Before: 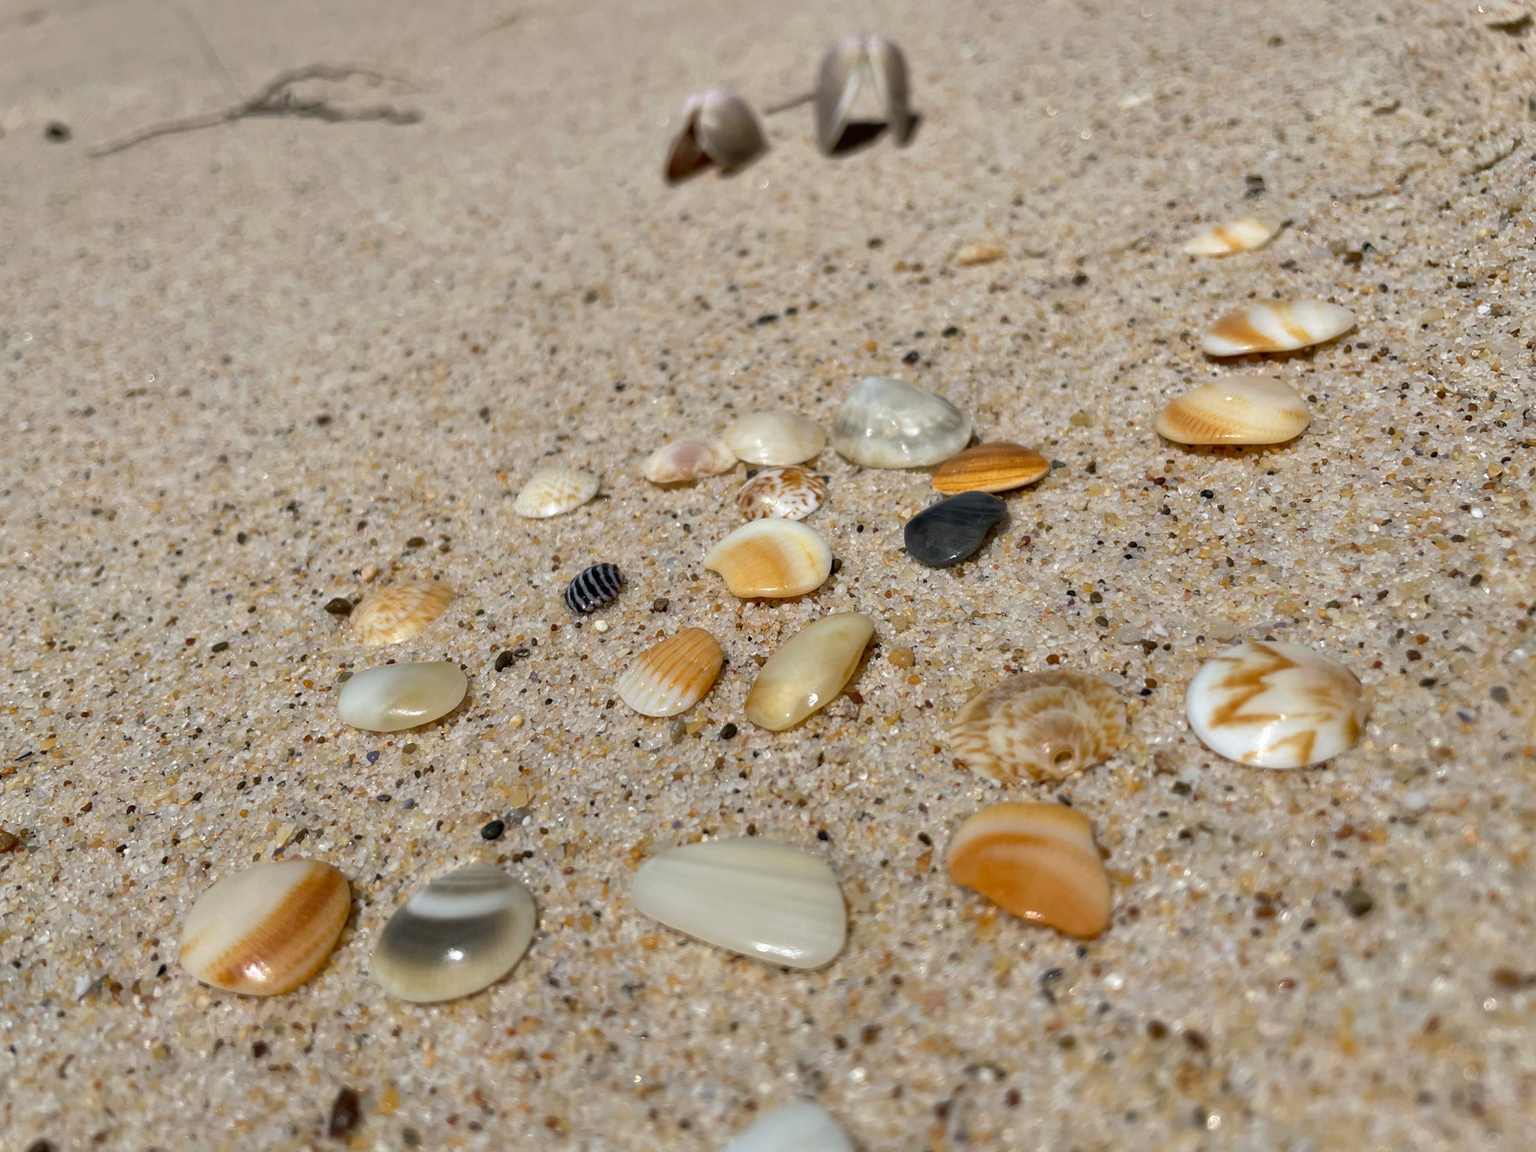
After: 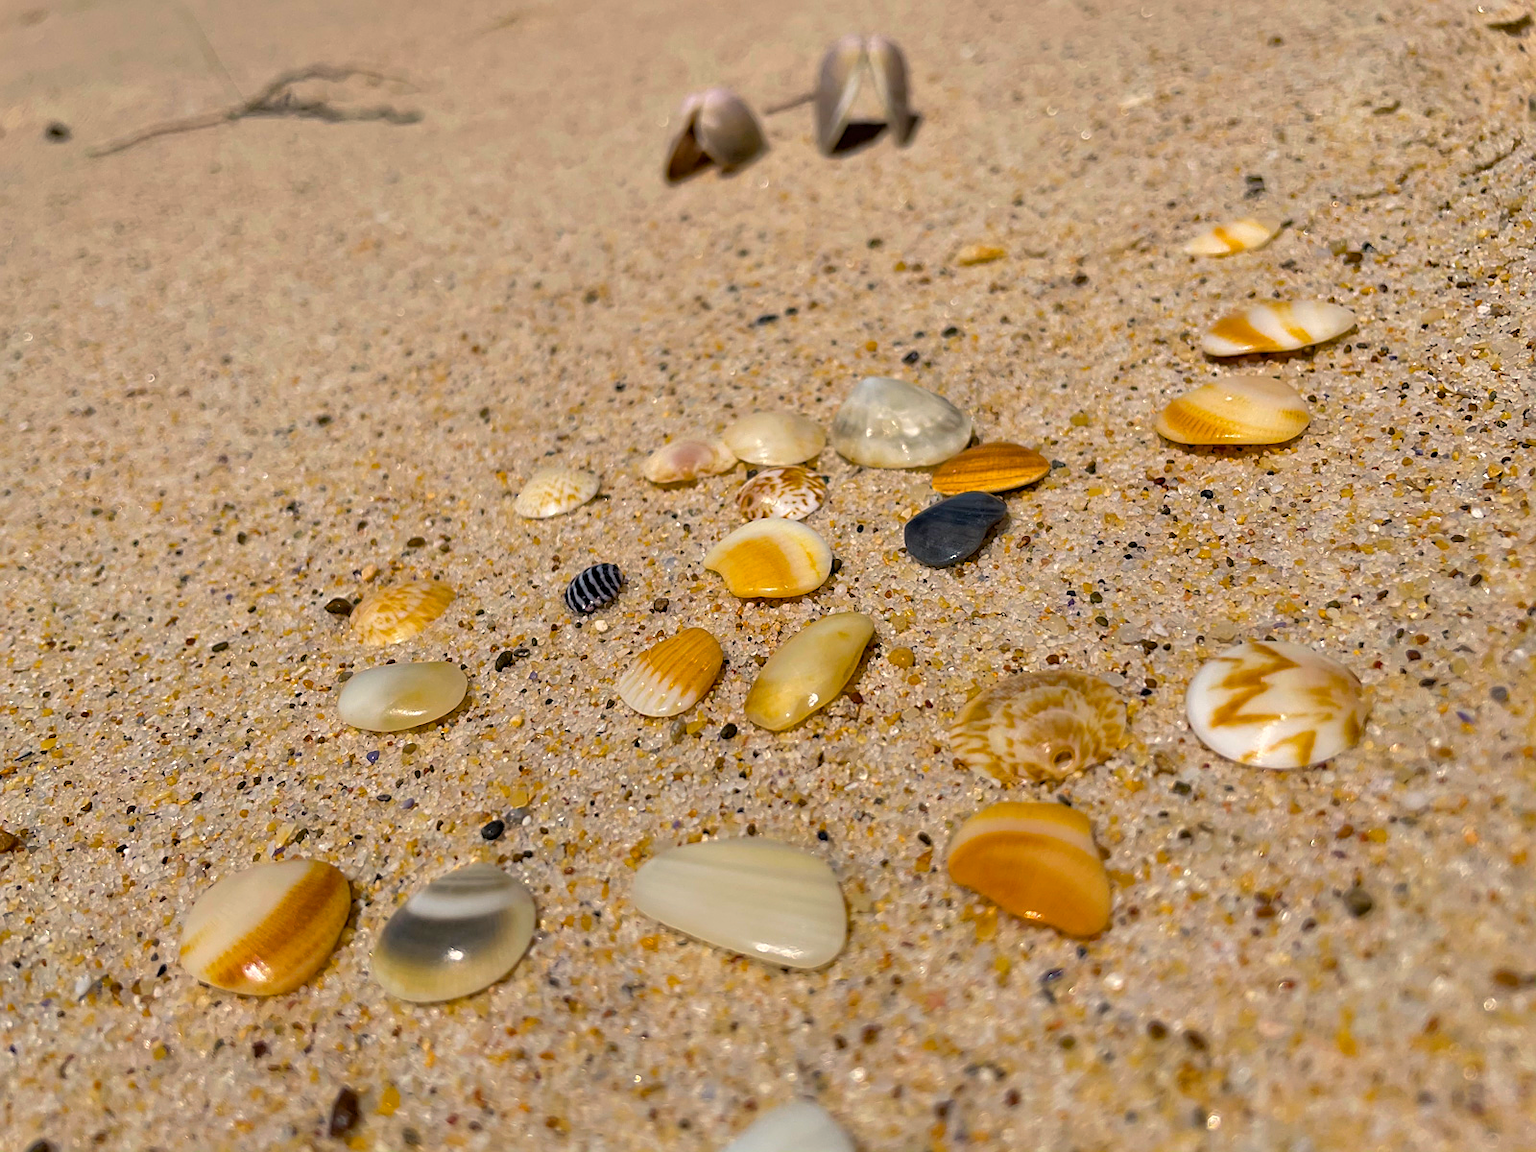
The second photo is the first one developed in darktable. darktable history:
color balance rgb: shadows lift › chroma 2.952%, shadows lift › hue 280.74°, highlights gain › chroma 3.043%, highlights gain › hue 60.06°, linear chroma grading › global chroma 0.828%, perceptual saturation grading › global saturation 41.57%, perceptual brilliance grading › global brilliance 2.996%, perceptual brilliance grading › highlights -3.277%, perceptual brilliance grading › shadows 3.567%, global vibrance 20%
sharpen: on, module defaults
